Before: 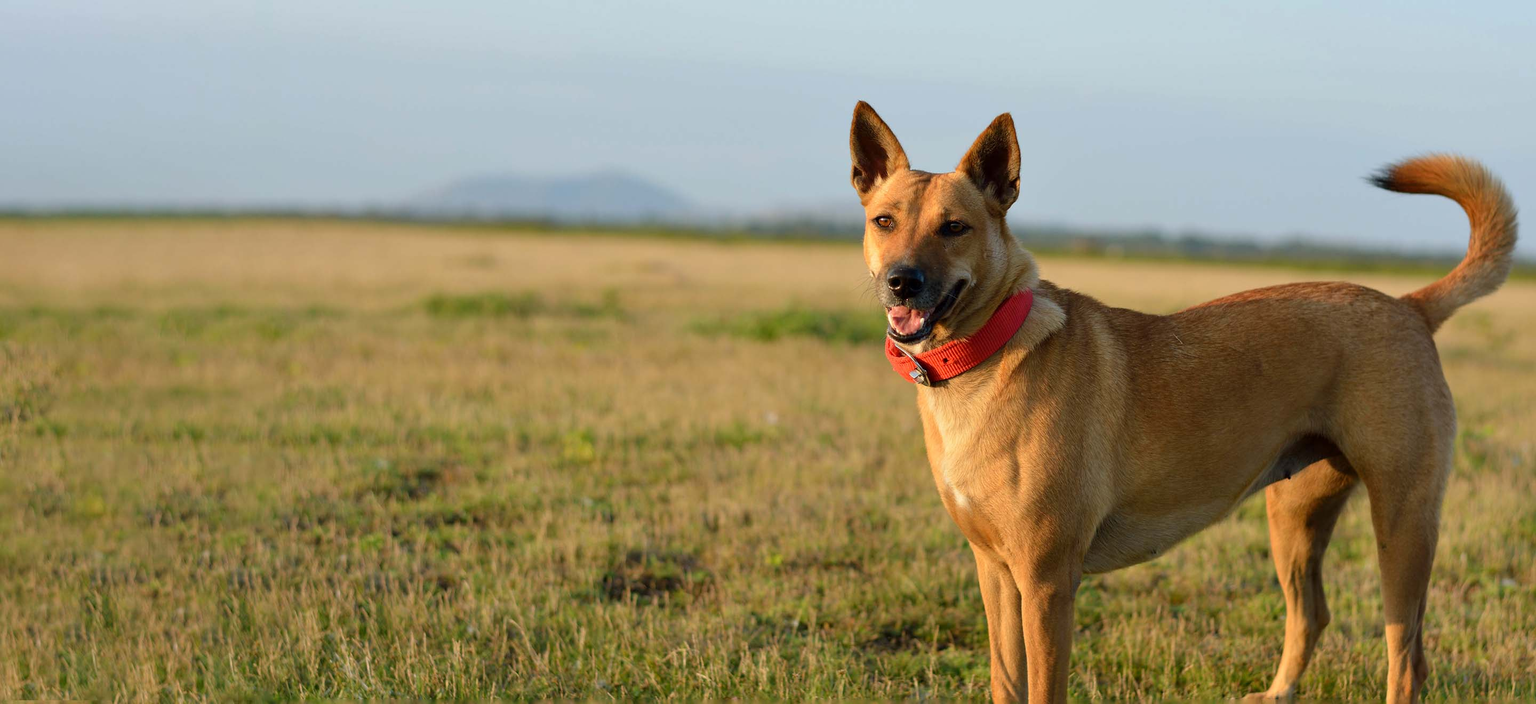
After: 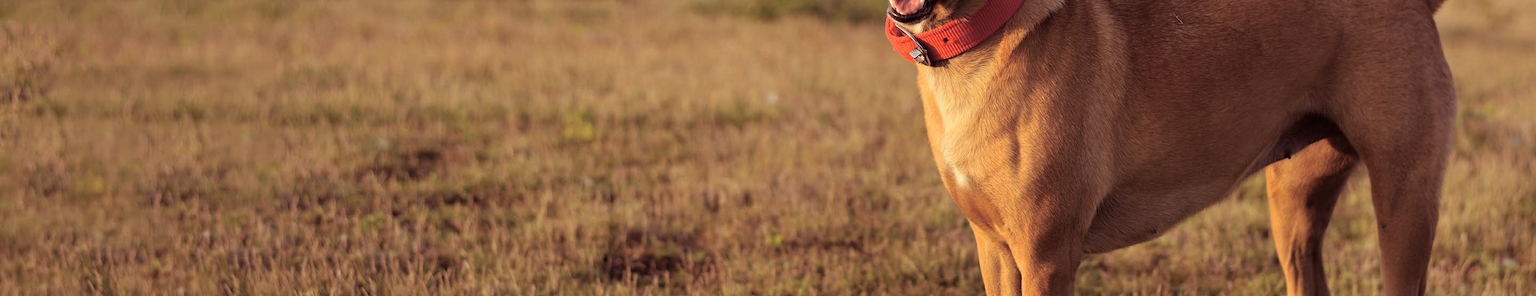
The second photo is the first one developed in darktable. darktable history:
crop: top 45.551%, bottom 12.262%
split-toning: on, module defaults
